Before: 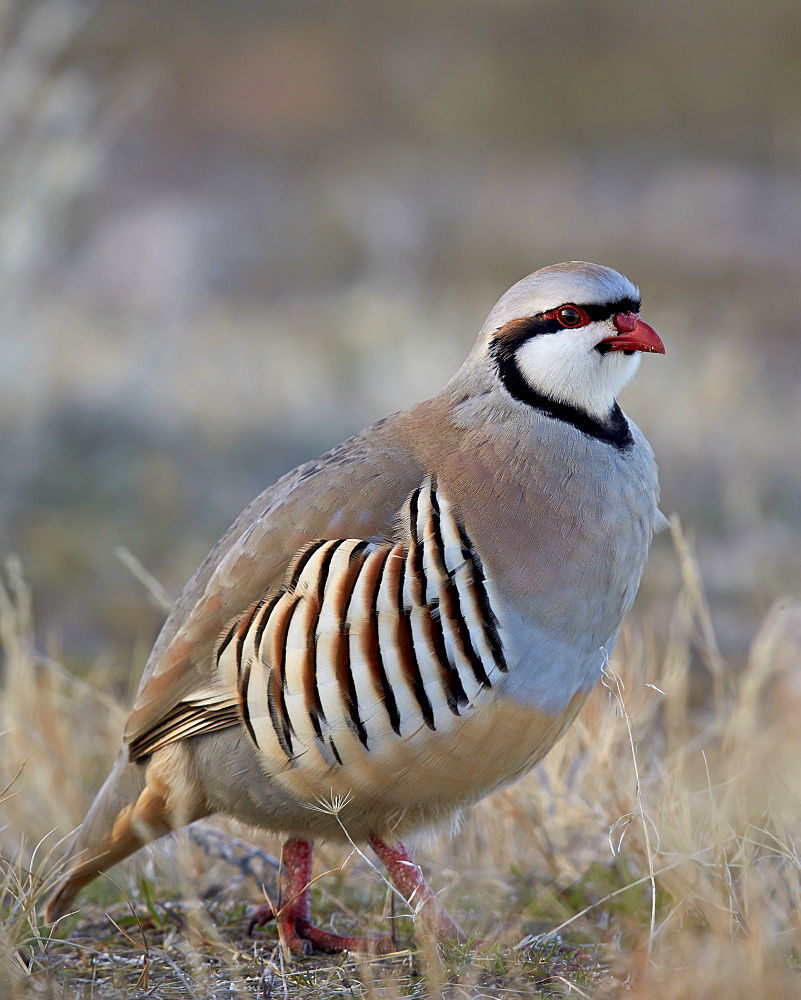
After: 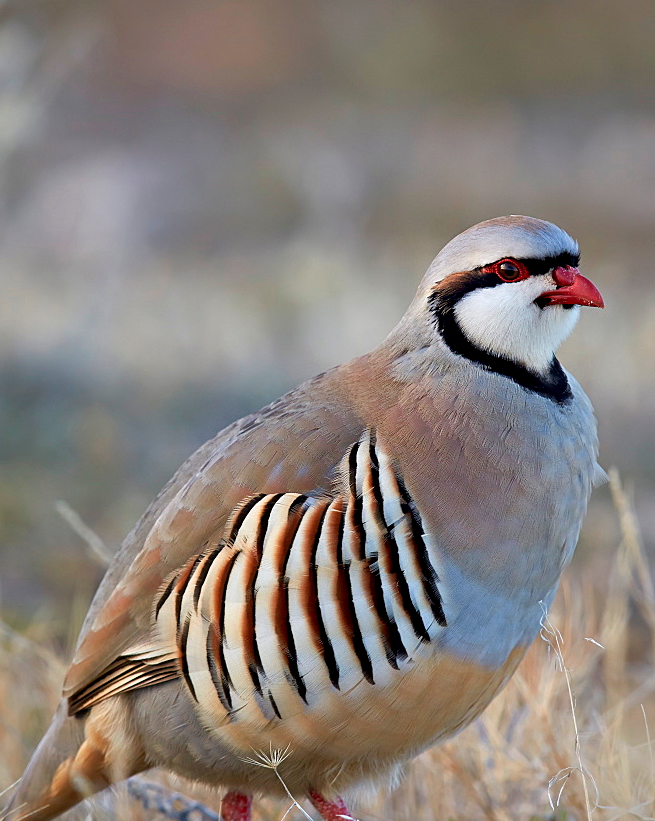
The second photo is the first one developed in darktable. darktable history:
crop and rotate: left 7.637%, top 4.612%, right 10.55%, bottom 13.199%
